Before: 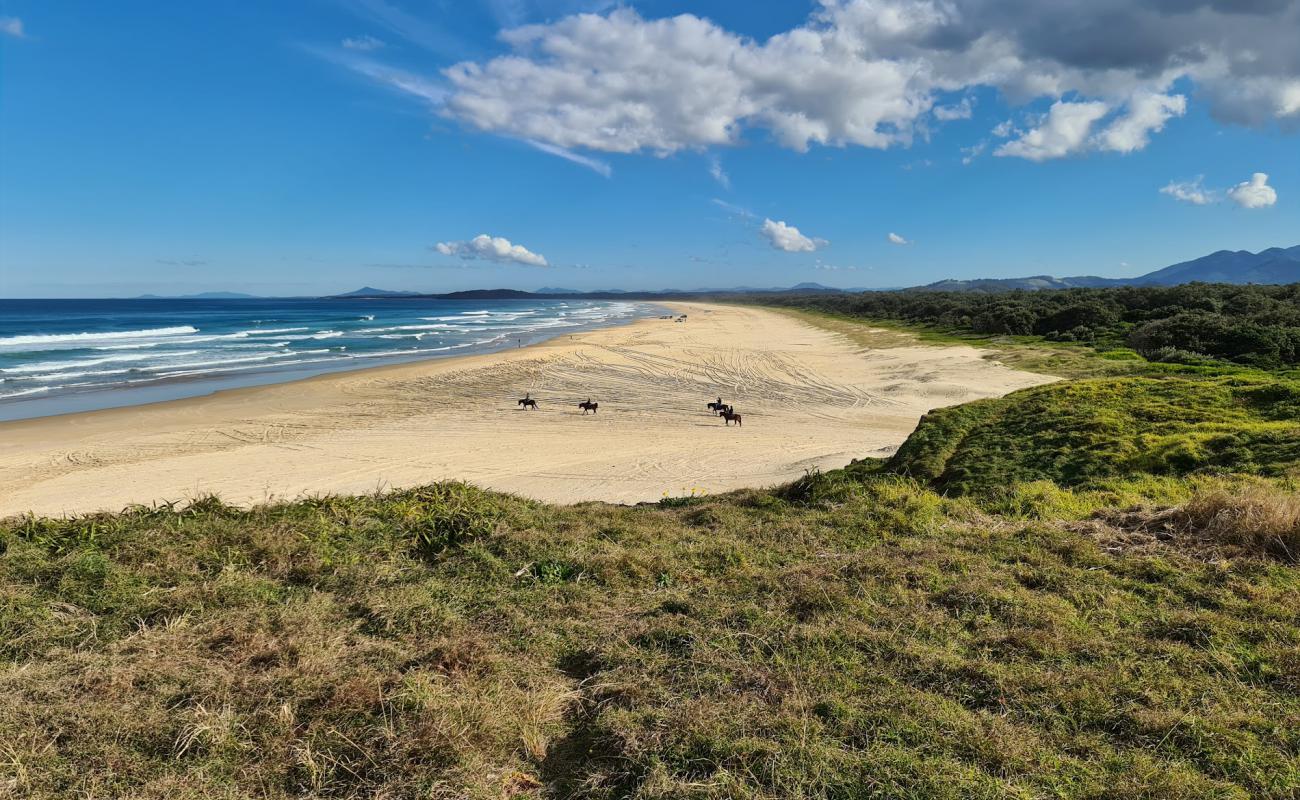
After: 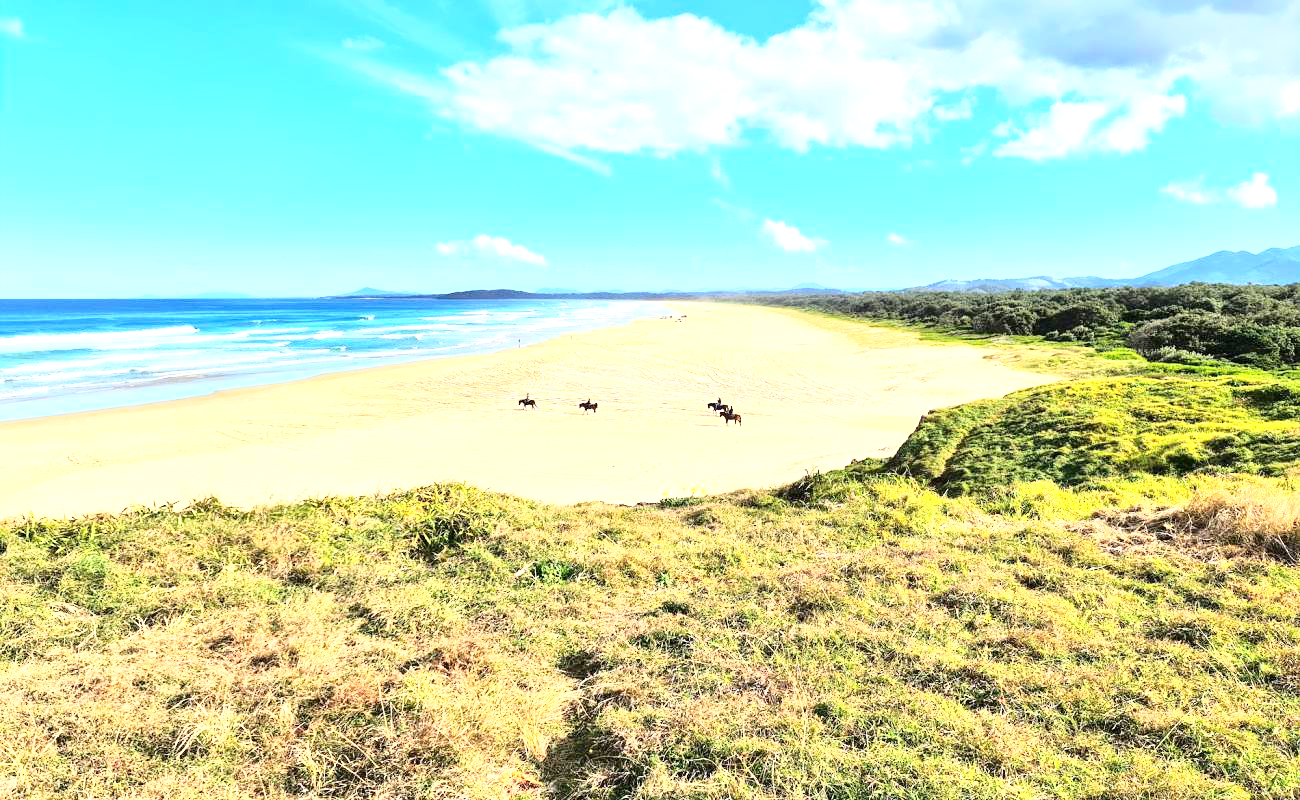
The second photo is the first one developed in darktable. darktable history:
exposure: black level correction 0.001, exposure 1.718 EV, compensate highlight preservation false
base curve: curves: ch0 [(0, 0) (0.028, 0.03) (0.121, 0.232) (0.46, 0.748) (0.859, 0.968) (1, 1)]
